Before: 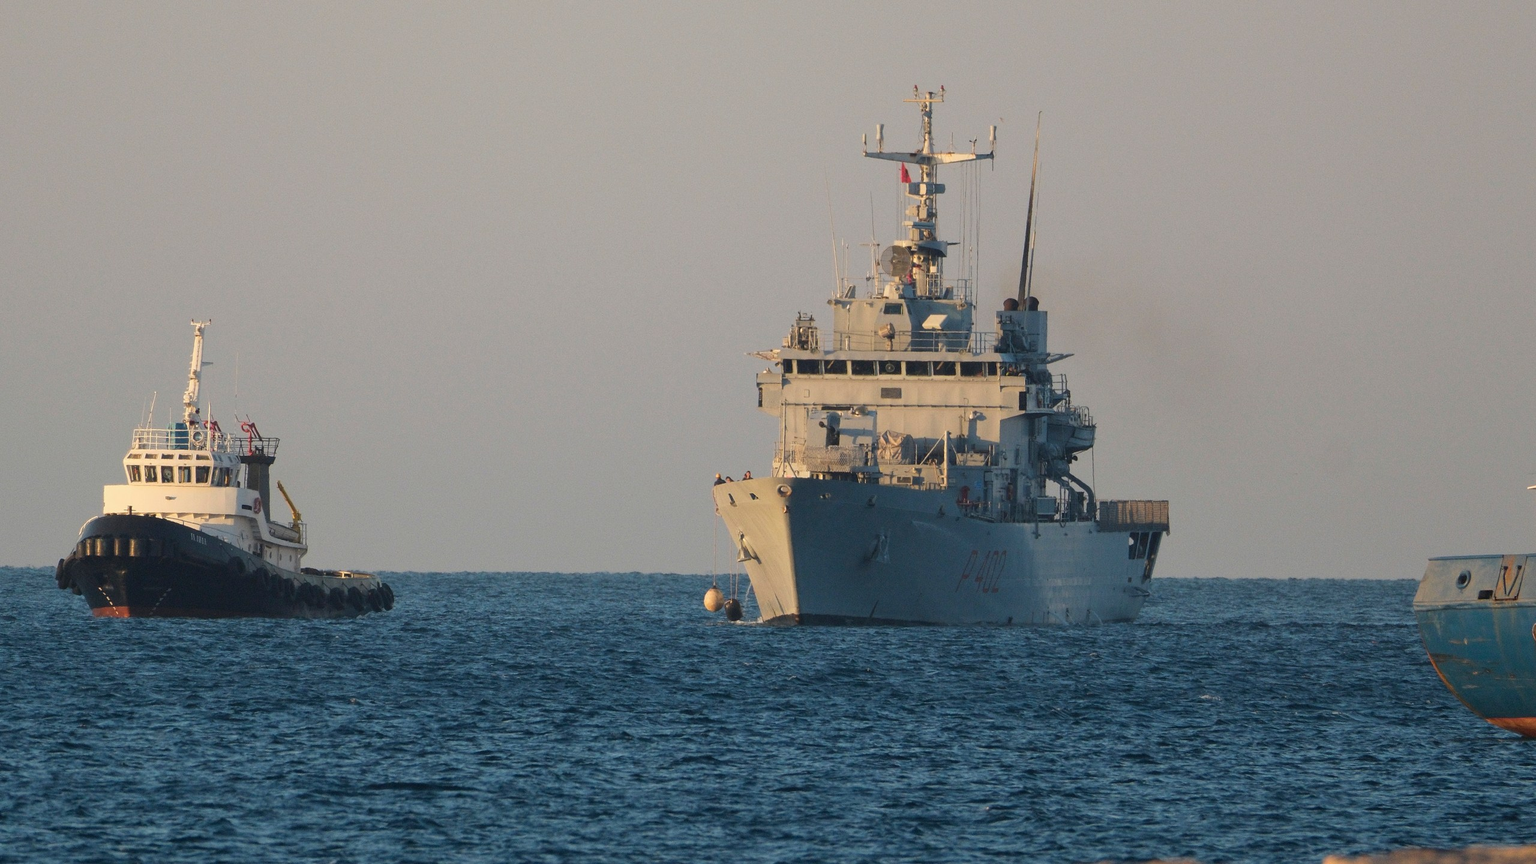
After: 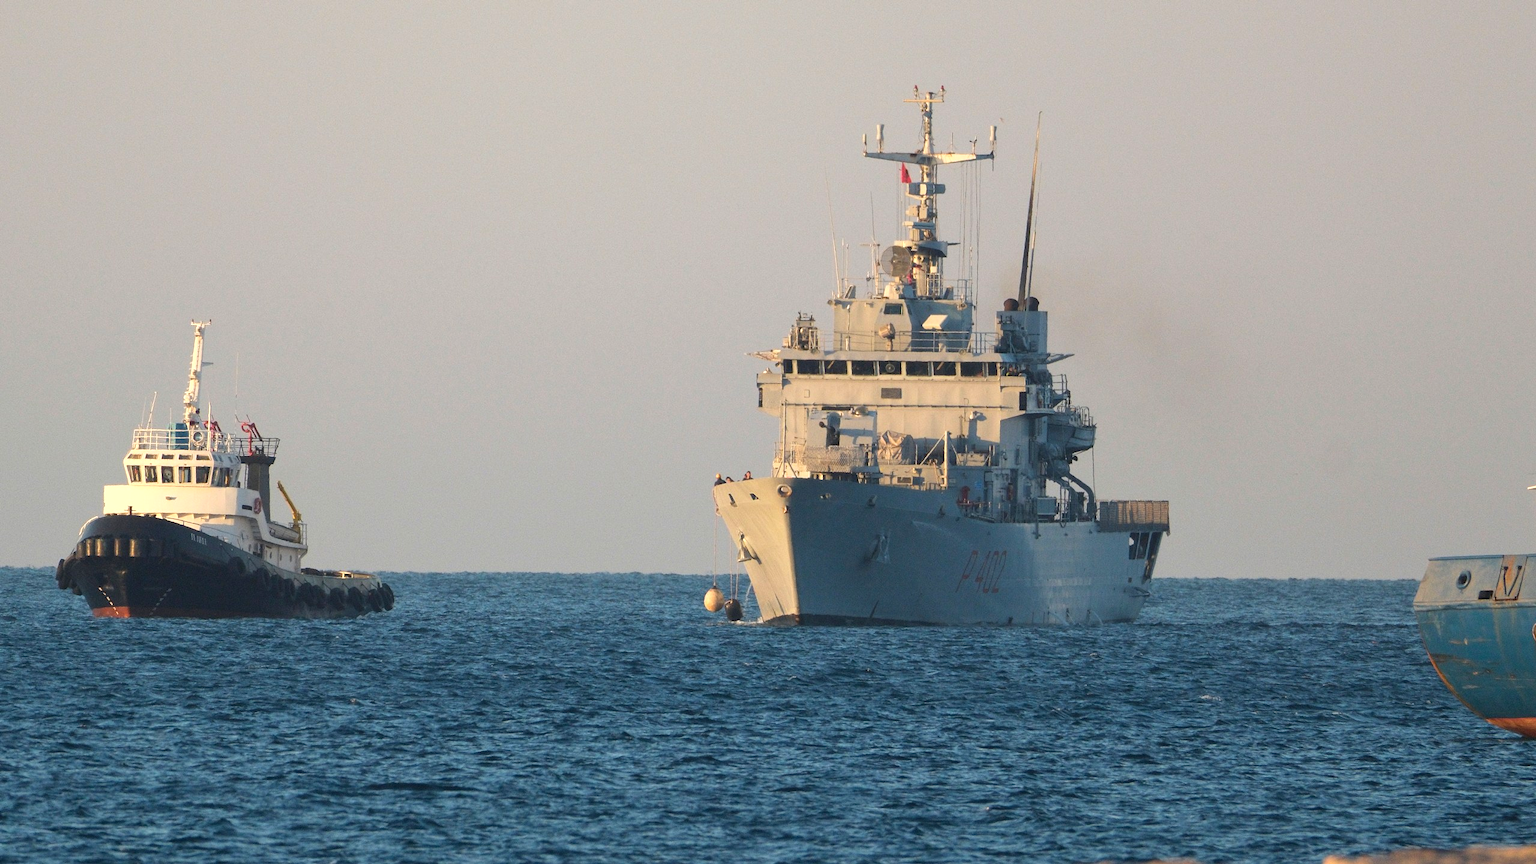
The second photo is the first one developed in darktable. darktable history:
exposure: black level correction 0, exposure 0.5 EV, compensate highlight preservation false
color balance rgb: global vibrance 10%
